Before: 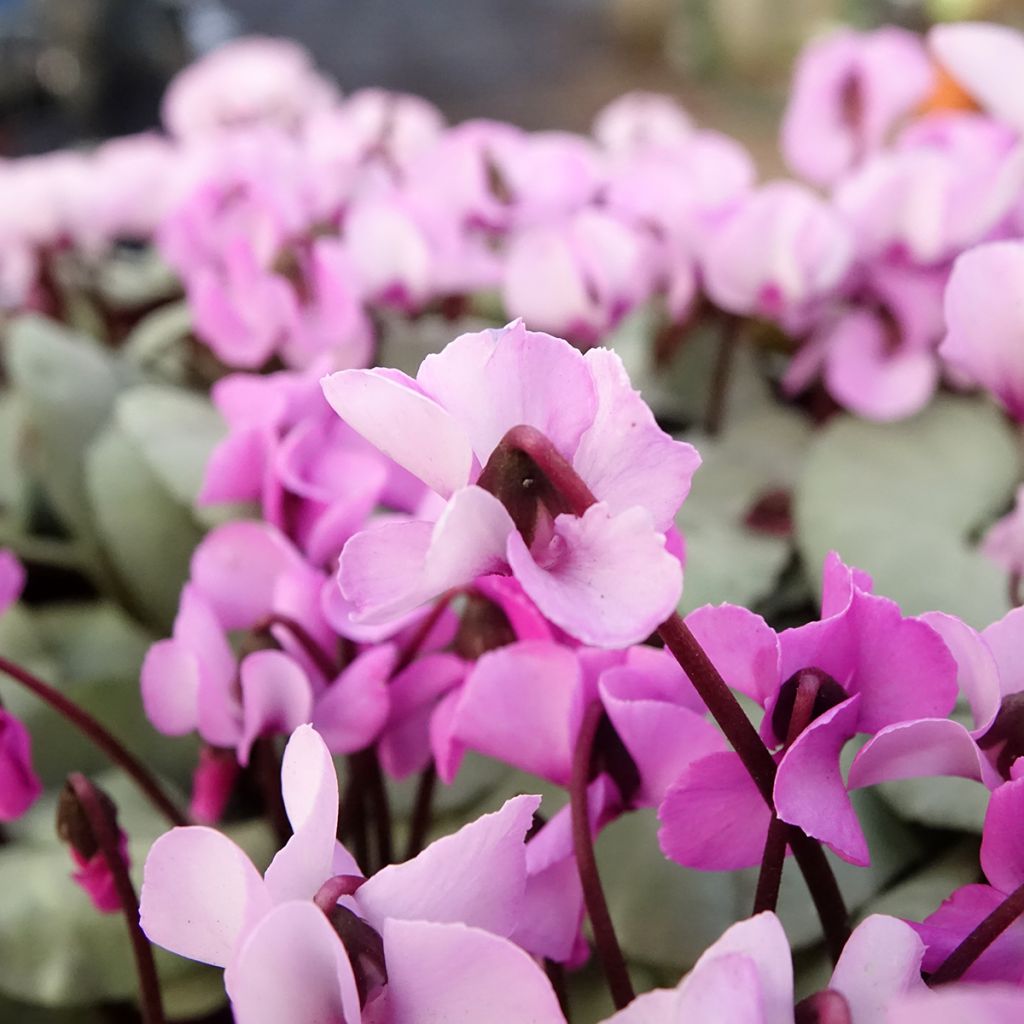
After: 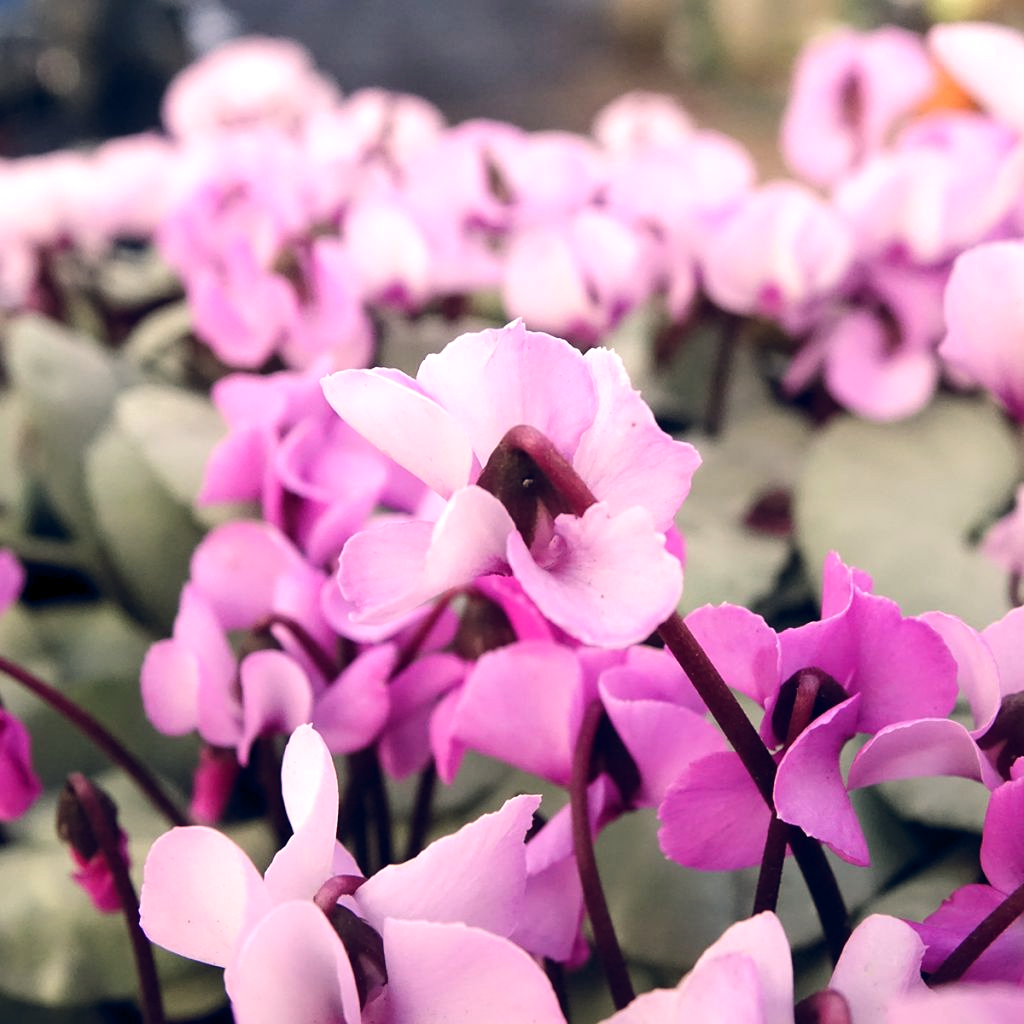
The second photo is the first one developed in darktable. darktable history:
tone equalizer: -8 EV -0.417 EV, -7 EV -0.389 EV, -6 EV -0.333 EV, -5 EV -0.222 EV, -3 EV 0.222 EV, -2 EV 0.333 EV, -1 EV 0.389 EV, +0 EV 0.417 EV, edges refinement/feathering 500, mask exposure compensation -1.57 EV, preserve details no
color balance rgb: shadows lift › hue 87.51°, highlights gain › chroma 3.21%, highlights gain › hue 55.1°, global offset › chroma 0.15%, global offset › hue 253.66°, linear chroma grading › global chroma 0.5%
